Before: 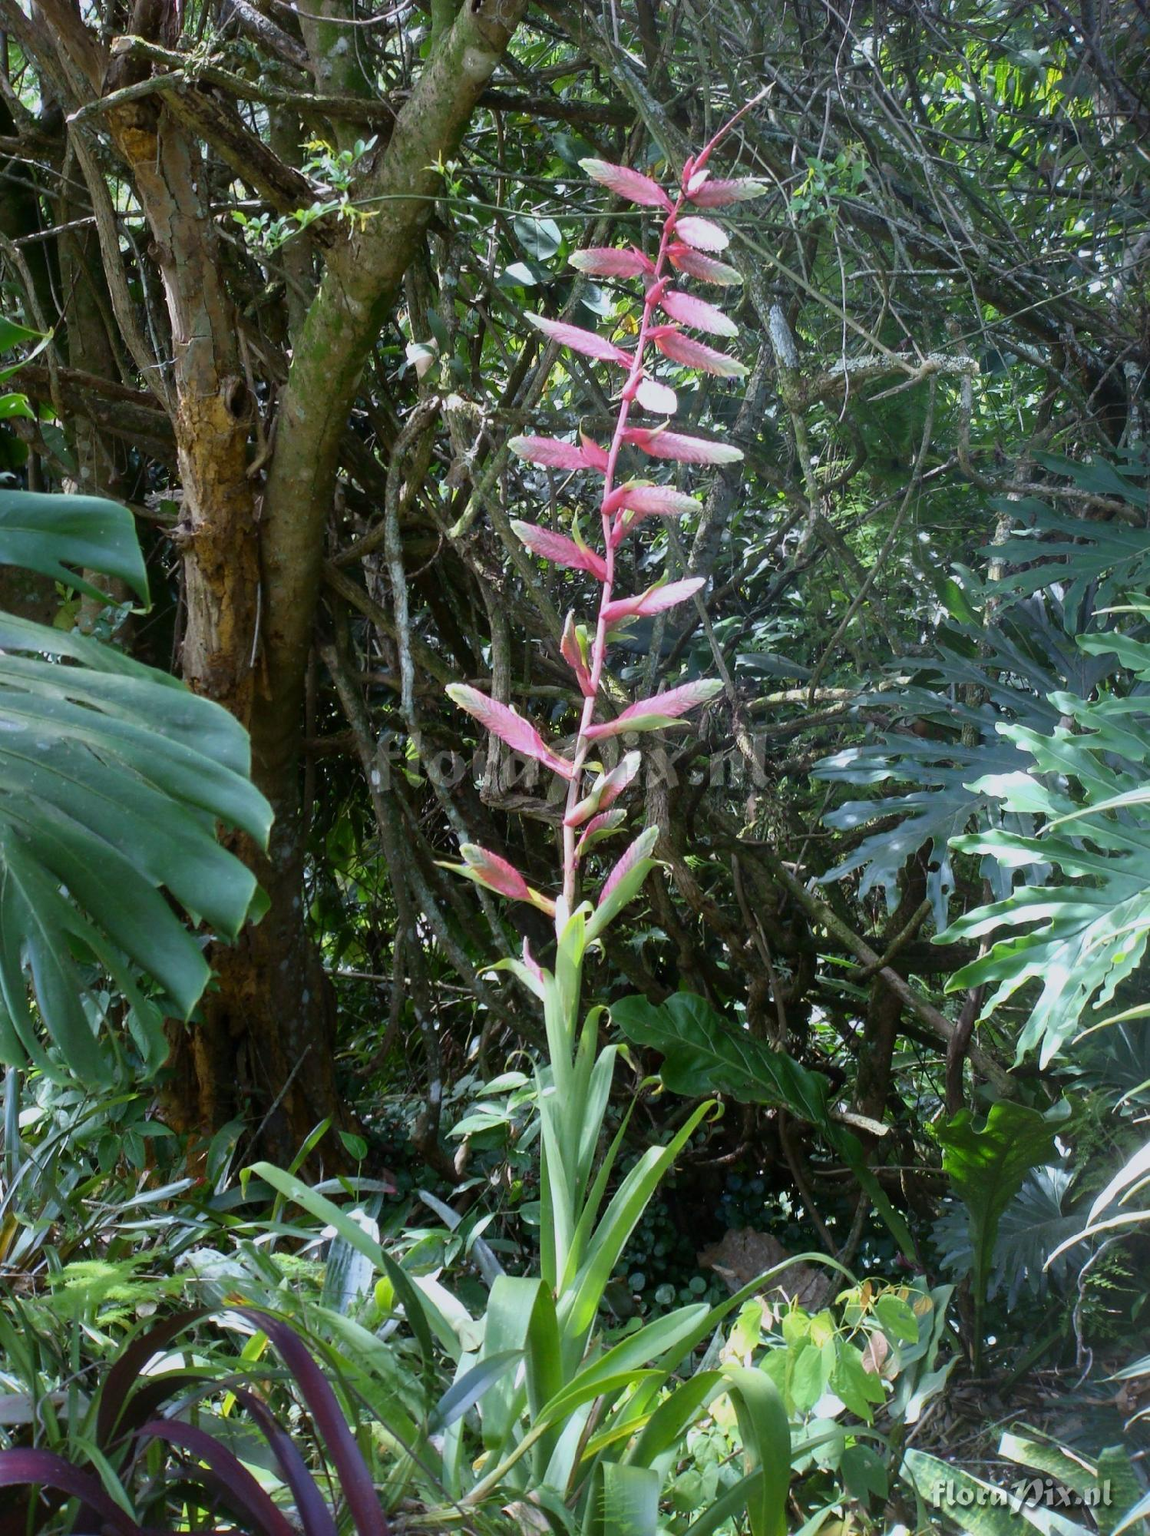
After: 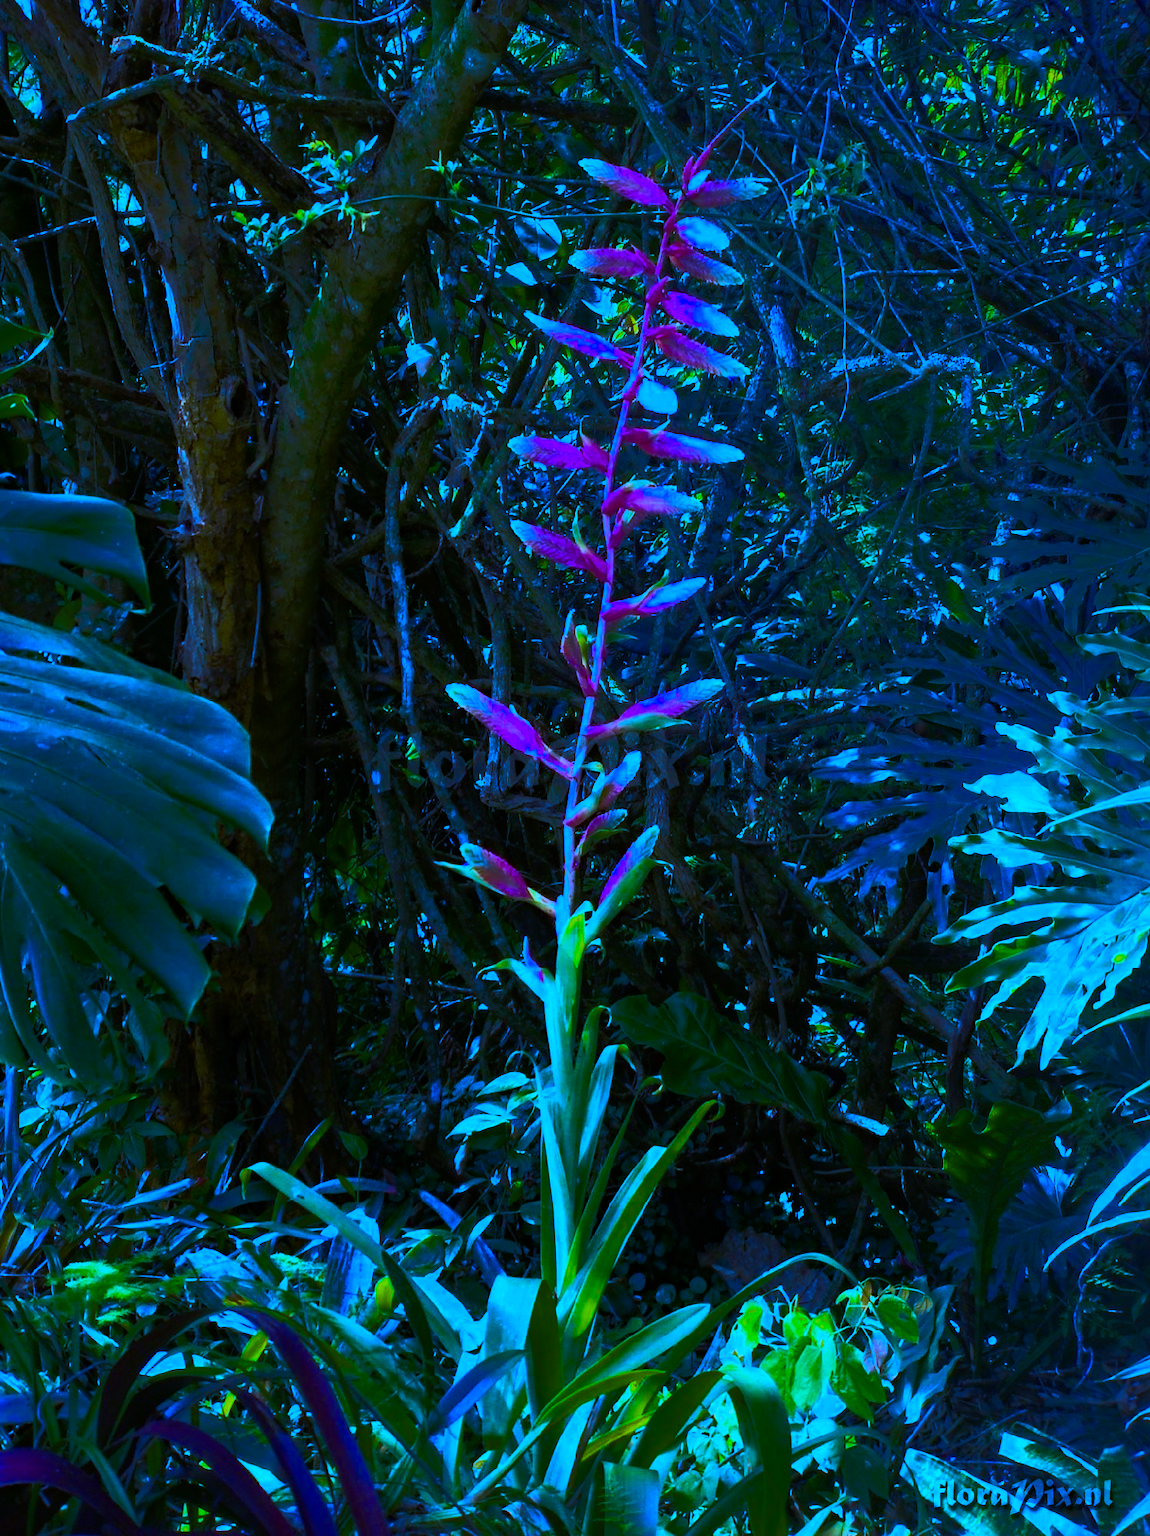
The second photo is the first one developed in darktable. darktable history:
haze removal: strength 0.29, distance 0.25, compatibility mode true, adaptive false
white balance: red 0.766, blue 1.537
color balance rgb: linear chroma grading › global chroma 40.15%, perceptual saturation grading › global saturation 60.58%, perceptual saturation grading › highlights 20.44%, perceptual saturation grading › shadows -50.36%, perceptual brilliance grading › highlights 2.19%, perceptual brilliance grading › mid-tones -50.36%, perceptual brilliance grading › shadows -50.36%
